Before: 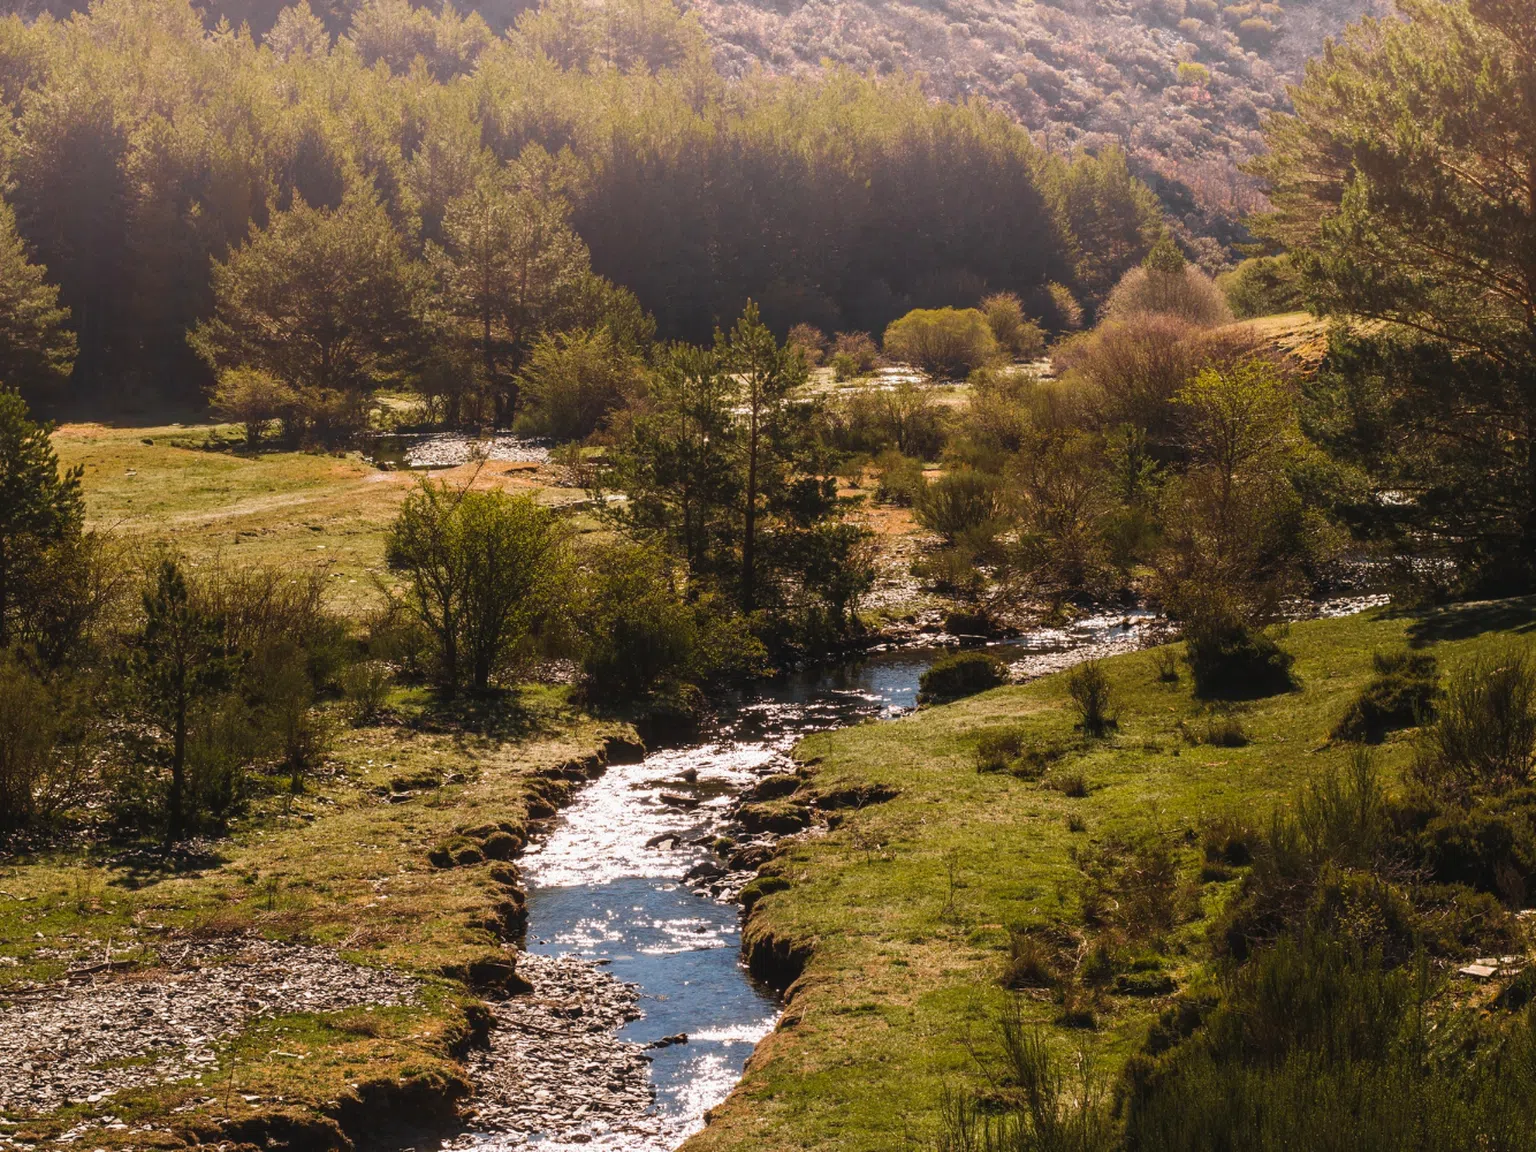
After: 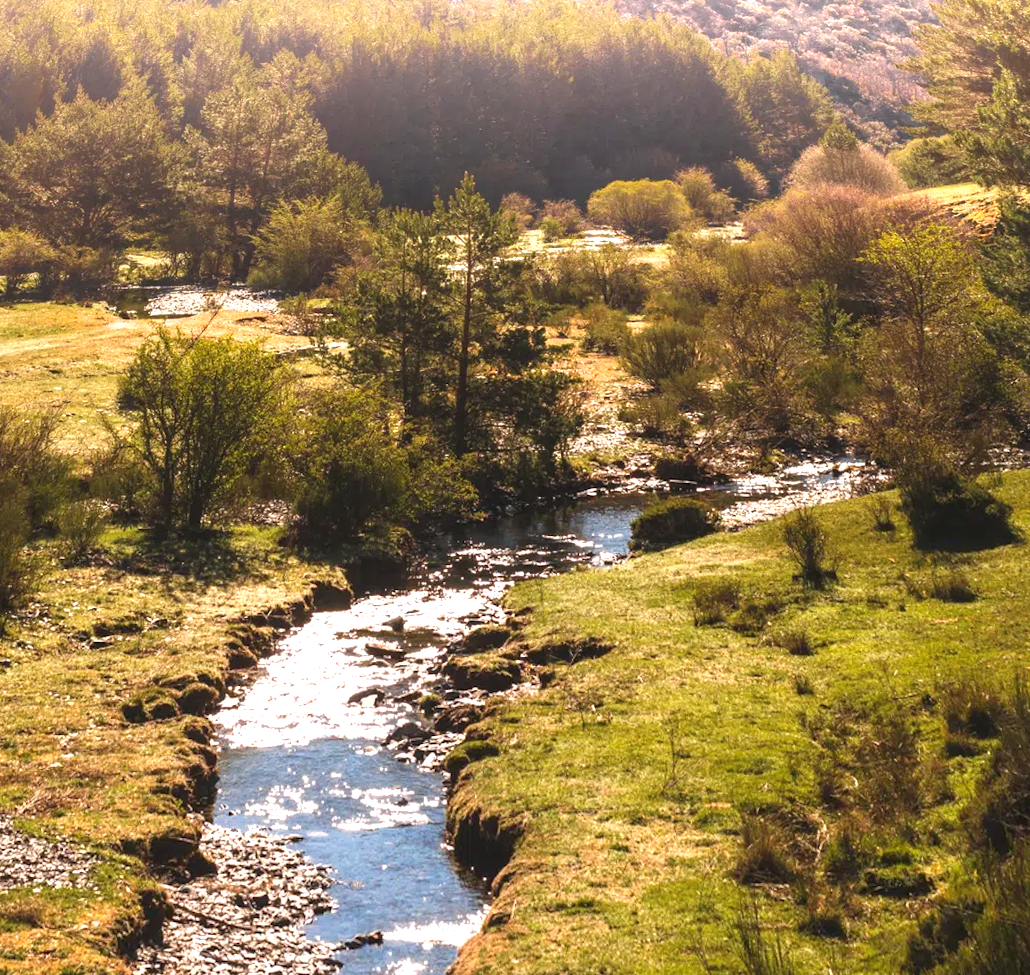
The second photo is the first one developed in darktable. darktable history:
crop: left 9.929%, top 3.475%, right 9.188%, bottom 9.529%
exposure: black level correction 0, exposure 1 EV, compensate highlight preservation false
rotate and perspective: rotation 0.72°, lens shift (vertical) -0.352, lens shift (horizontal) -0.051, crop left 0.152, crop right 0.859, crop top 0.019, crop bottom 0.964
